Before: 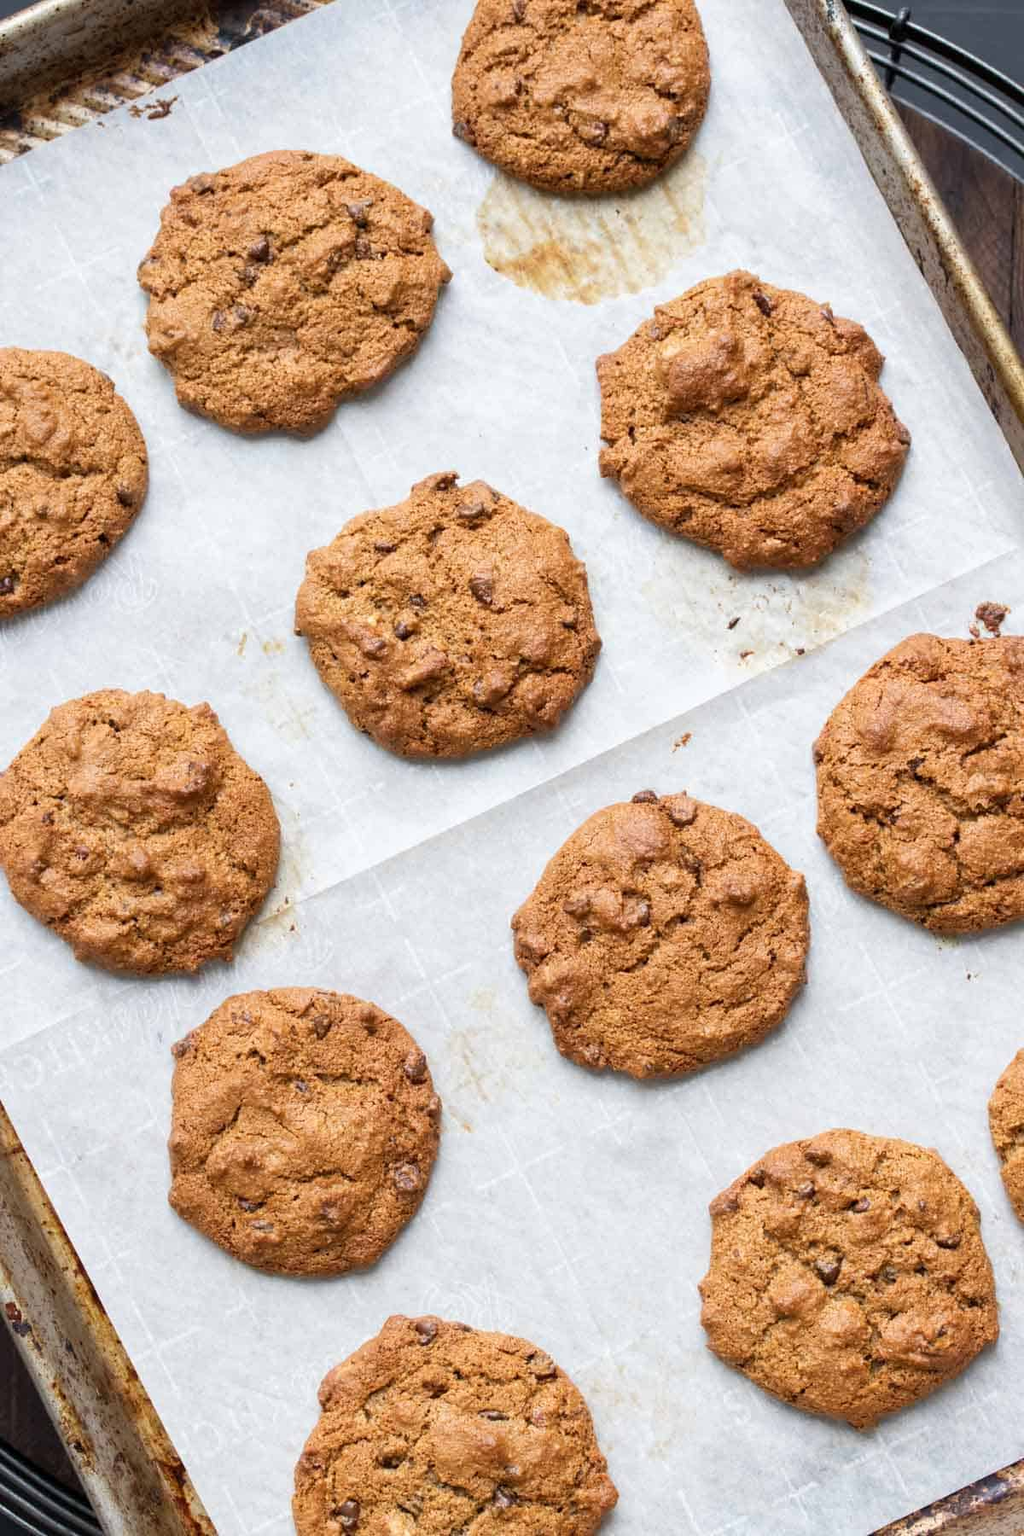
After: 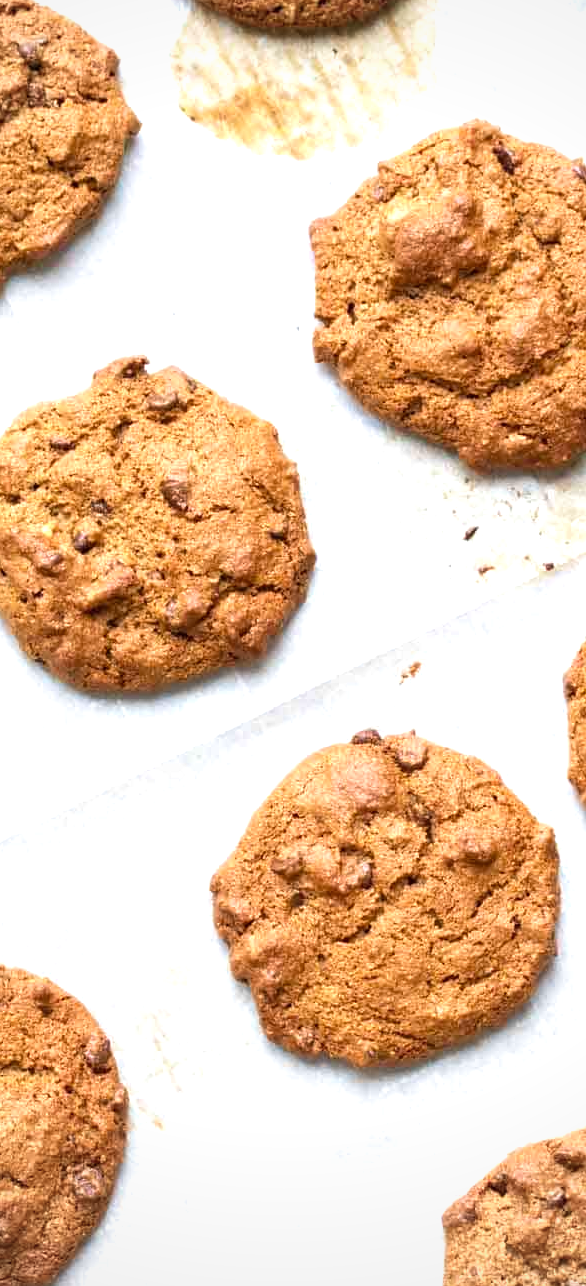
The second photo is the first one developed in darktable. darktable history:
exposure: compensate highlight preservation false
crop: left 32.469%, top 10.992%, right 18.69%, bottom 17.533%
color balance rgb: linear chroma grading › global chroma 2.052%, linear chroma grading › mid-tones -1.126%, perceptual saturation grading › global saturation 0.168%, global vibrance 9.538%
vignetting: fall-off radius 82.77%, brightness -0.343, center (-0.031, -0.048)
levels: black 0.071%, levels [0, 0.43, 0.859]
tone curve: color space Lab, independent channels, preserve colors none
velvia: on, module defaults
